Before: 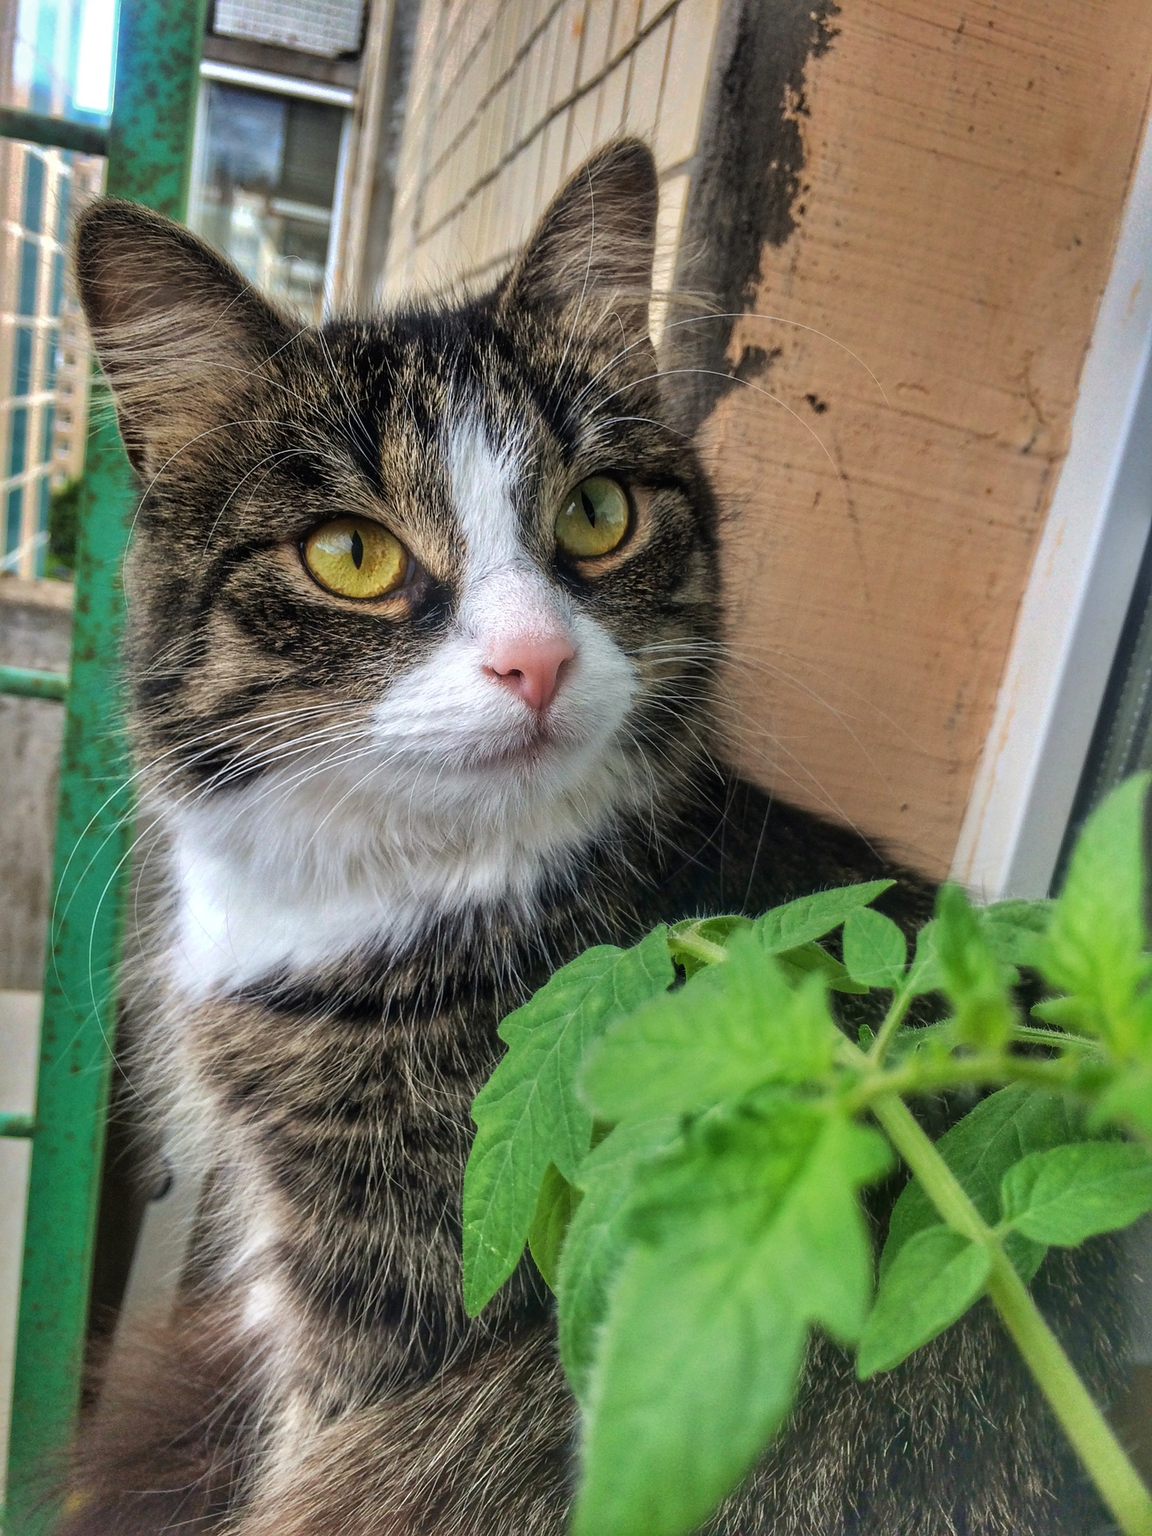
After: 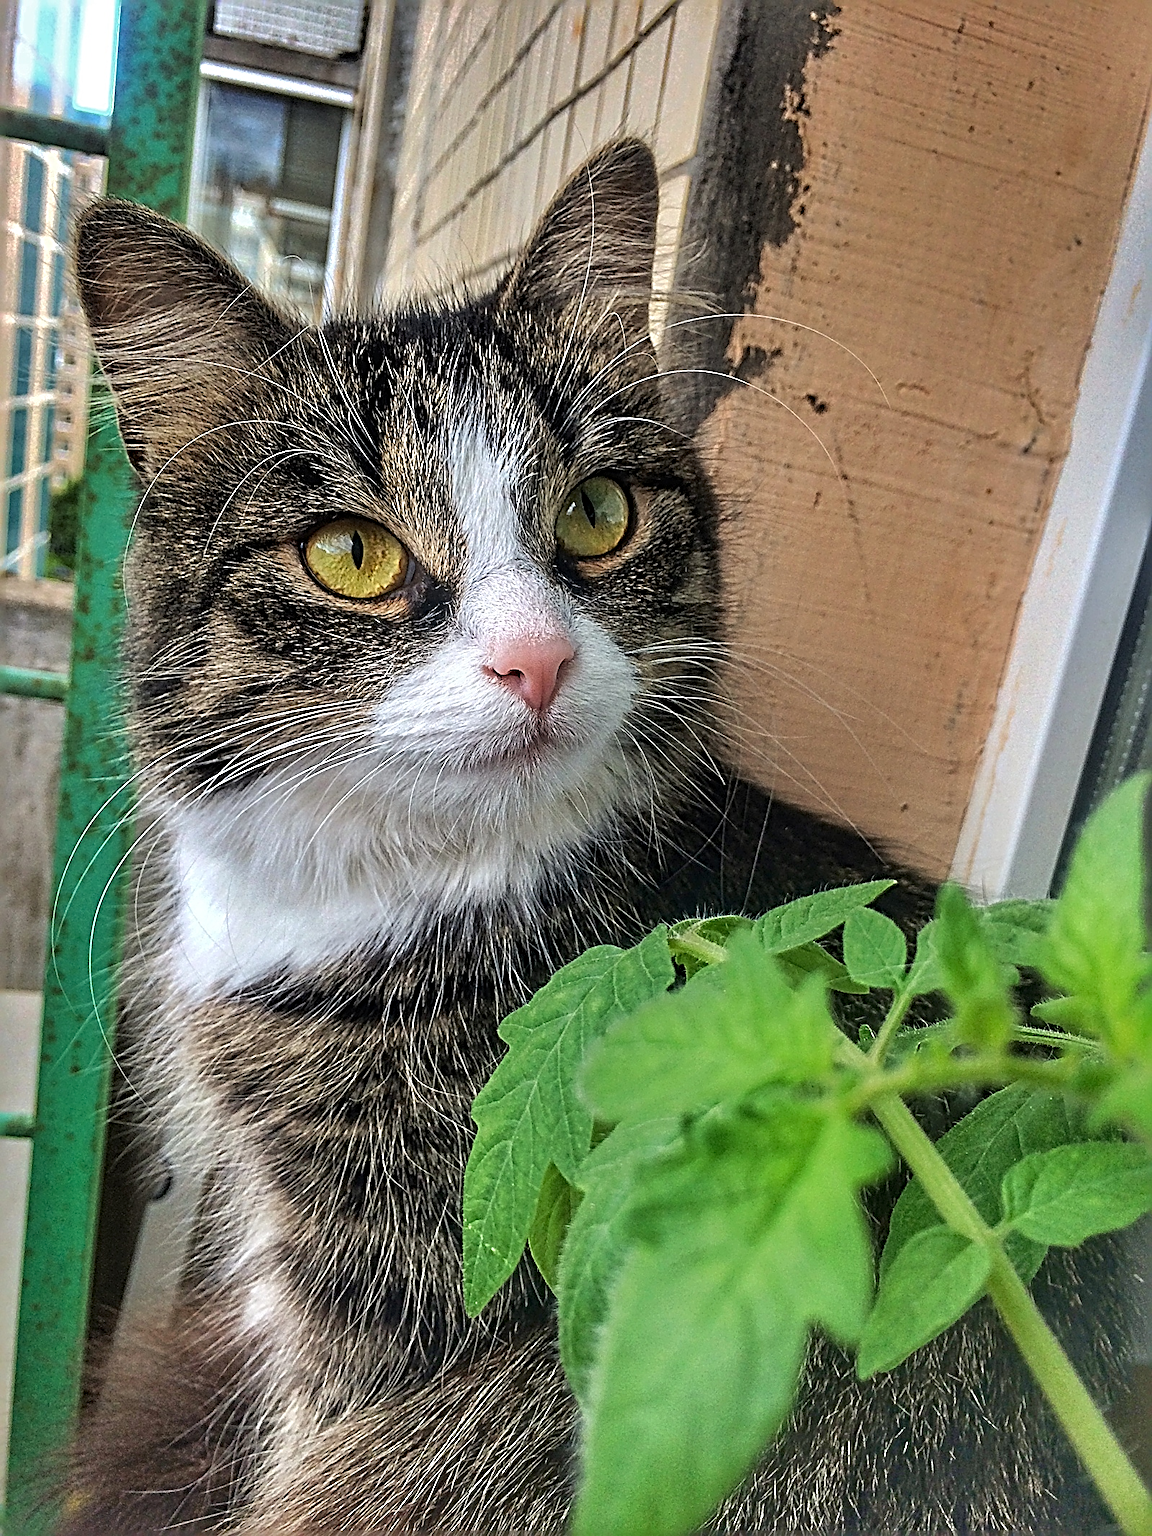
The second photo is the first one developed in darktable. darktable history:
sharpen: radius 3.141, amount 1.729
